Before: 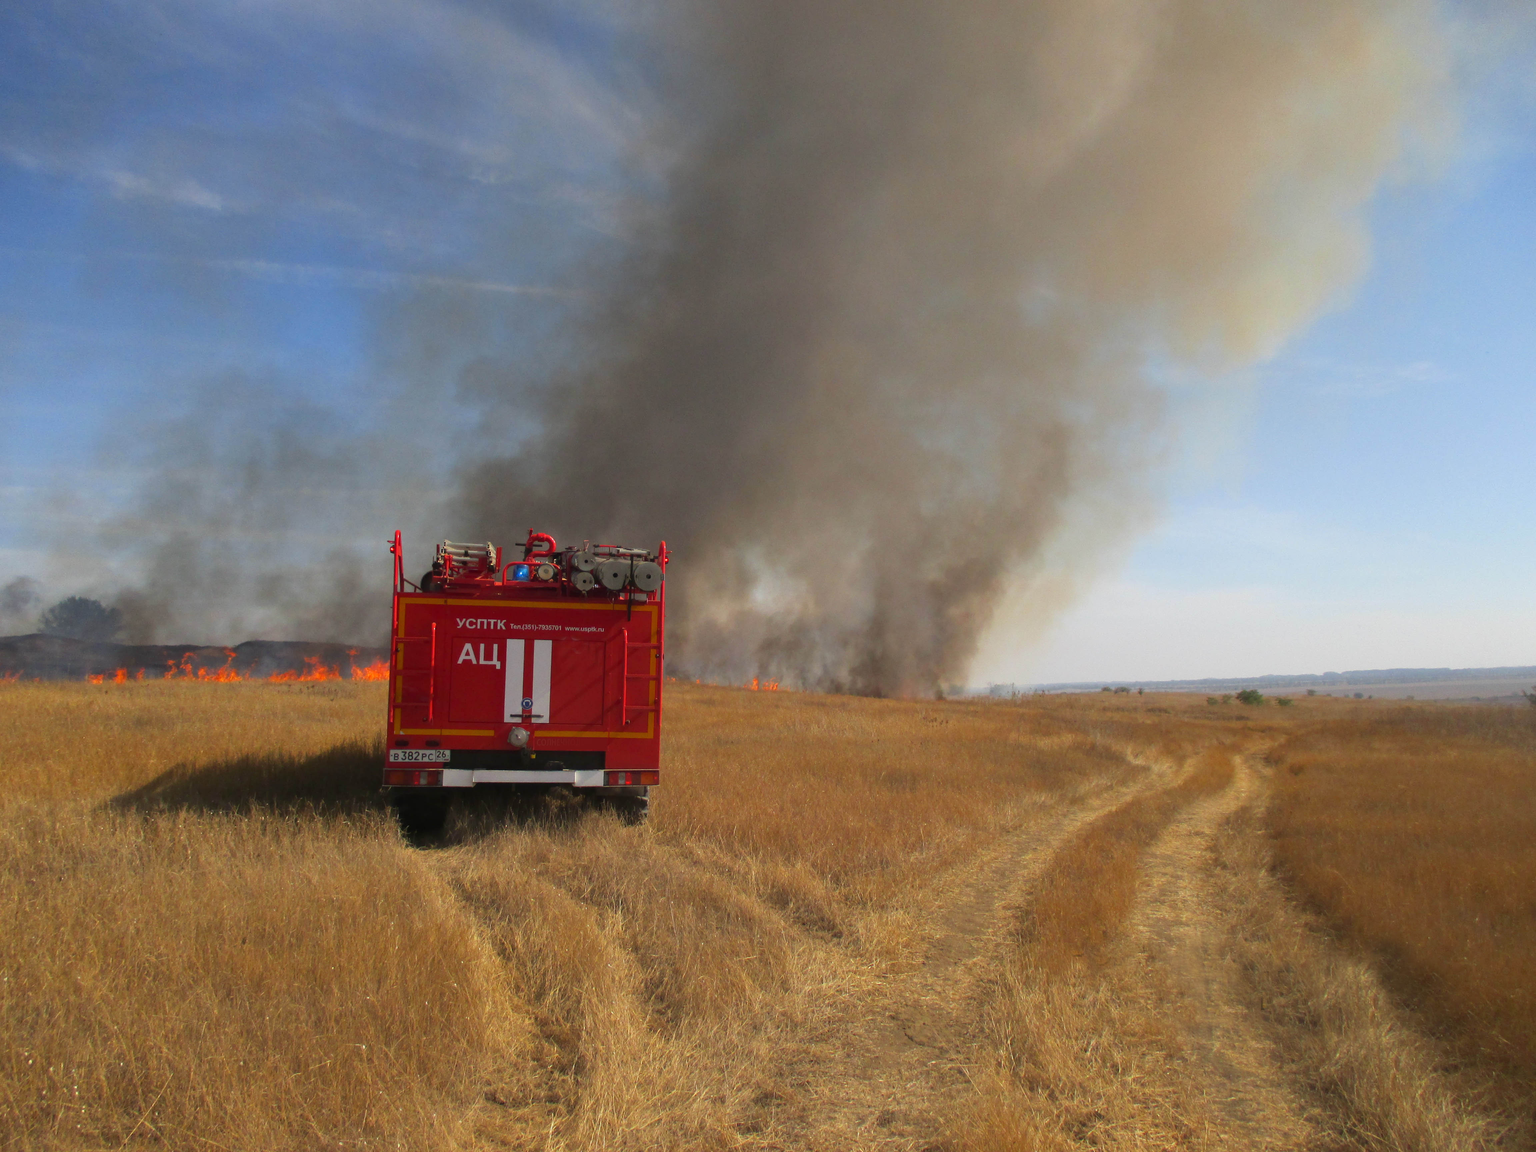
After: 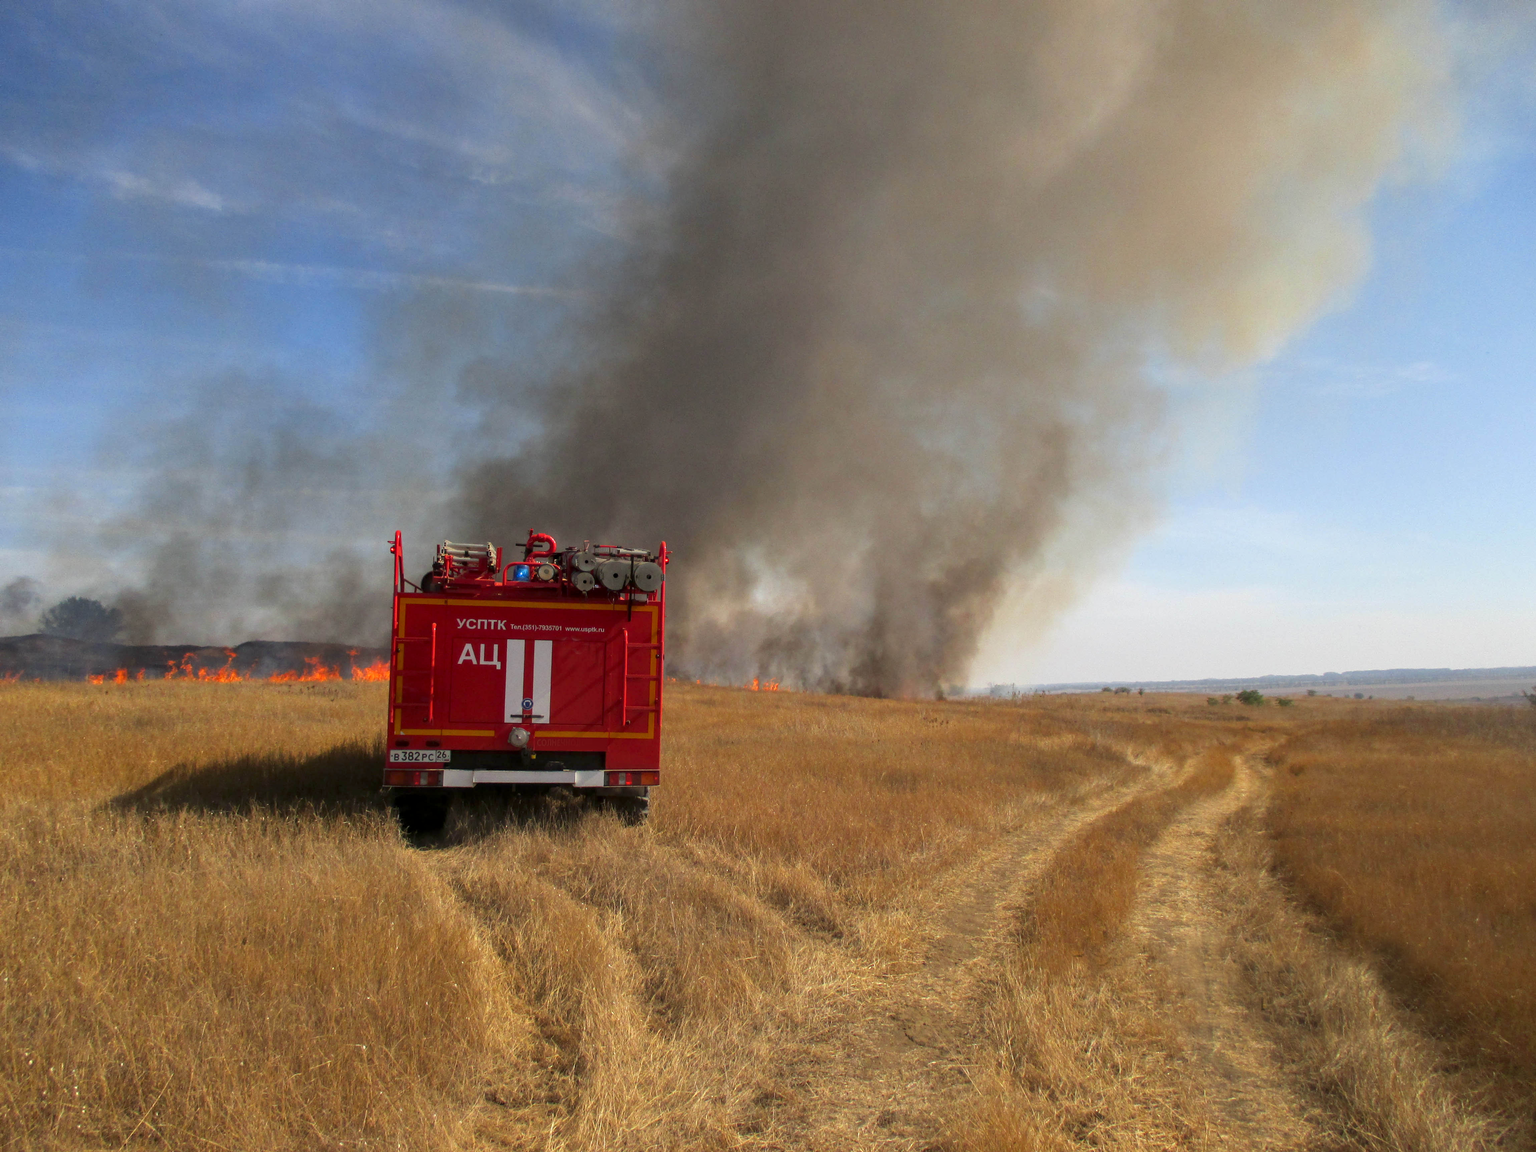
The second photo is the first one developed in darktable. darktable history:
local contrast: on, module defaults
exposure: exposure 0.081 EV
